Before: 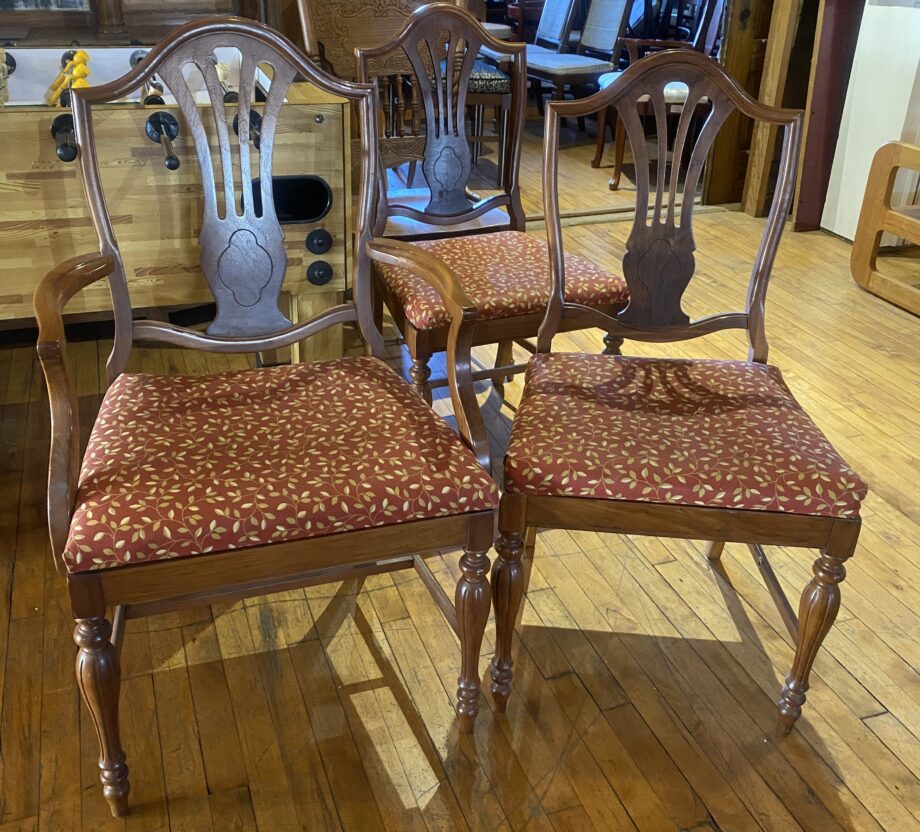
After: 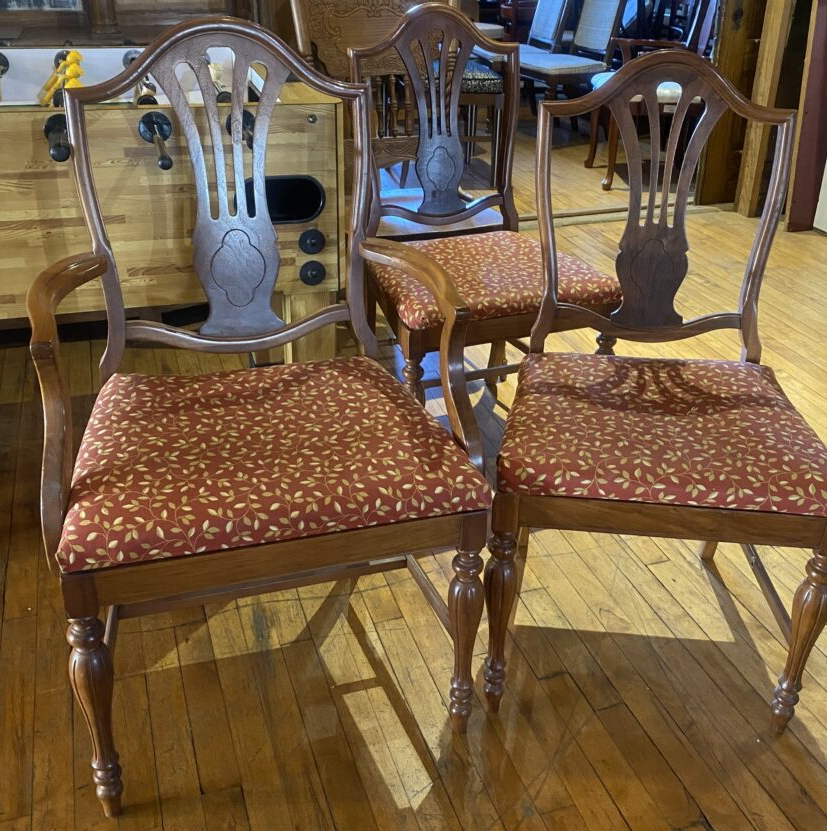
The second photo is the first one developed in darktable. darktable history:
crop and rotate: left 0.939%, right 9.151%
